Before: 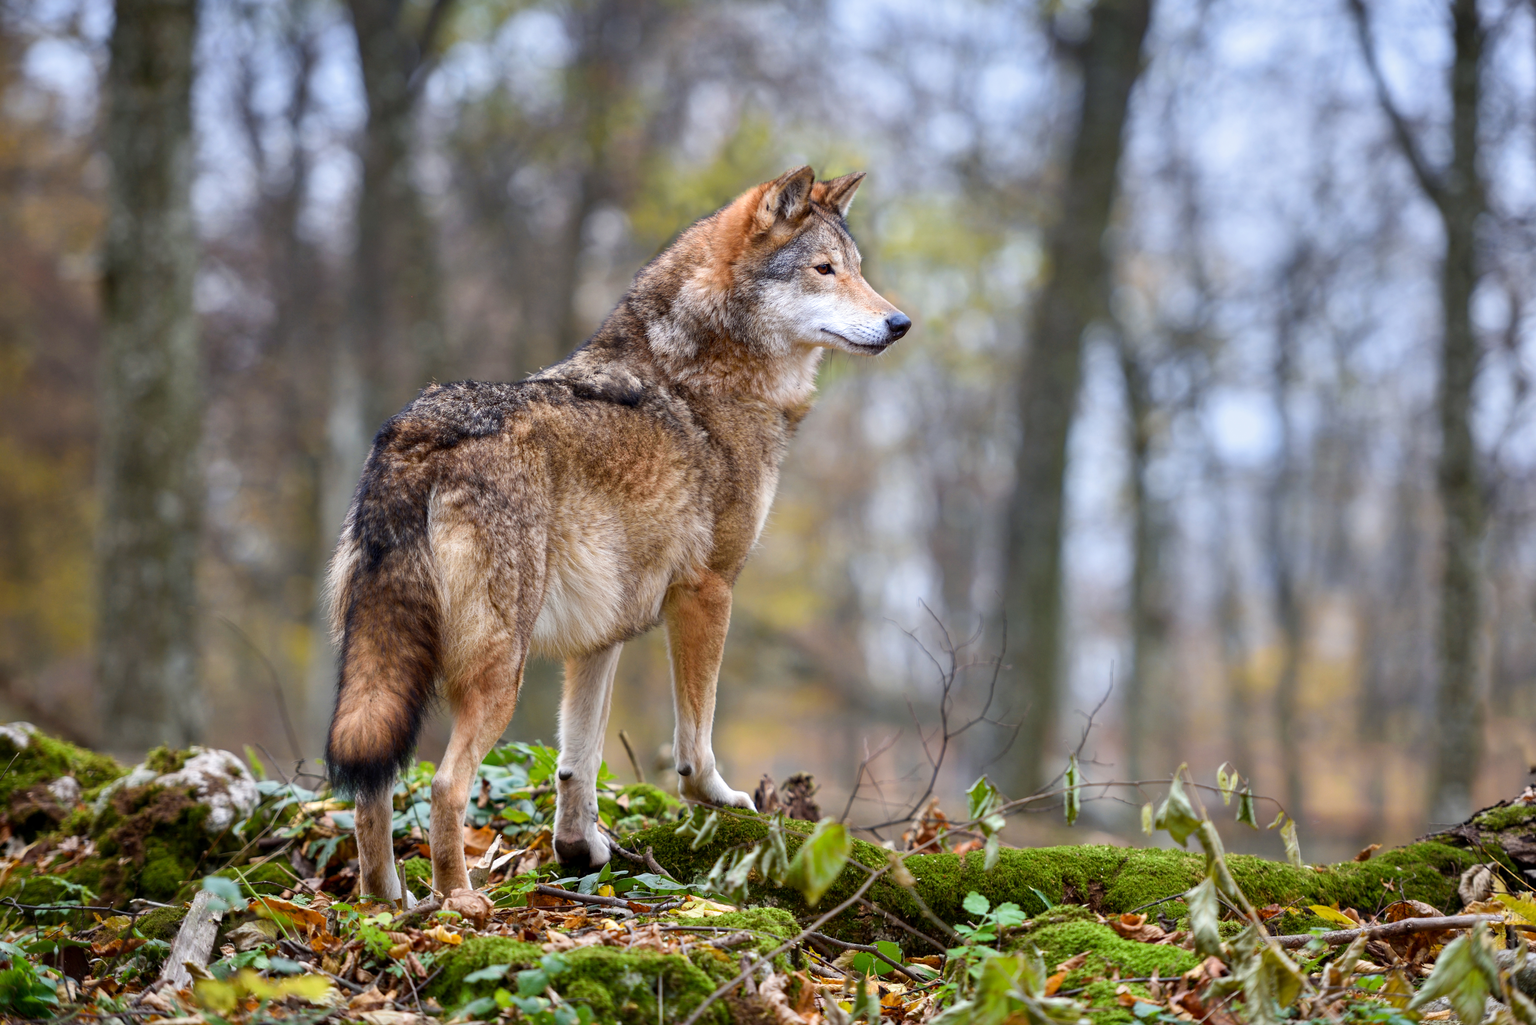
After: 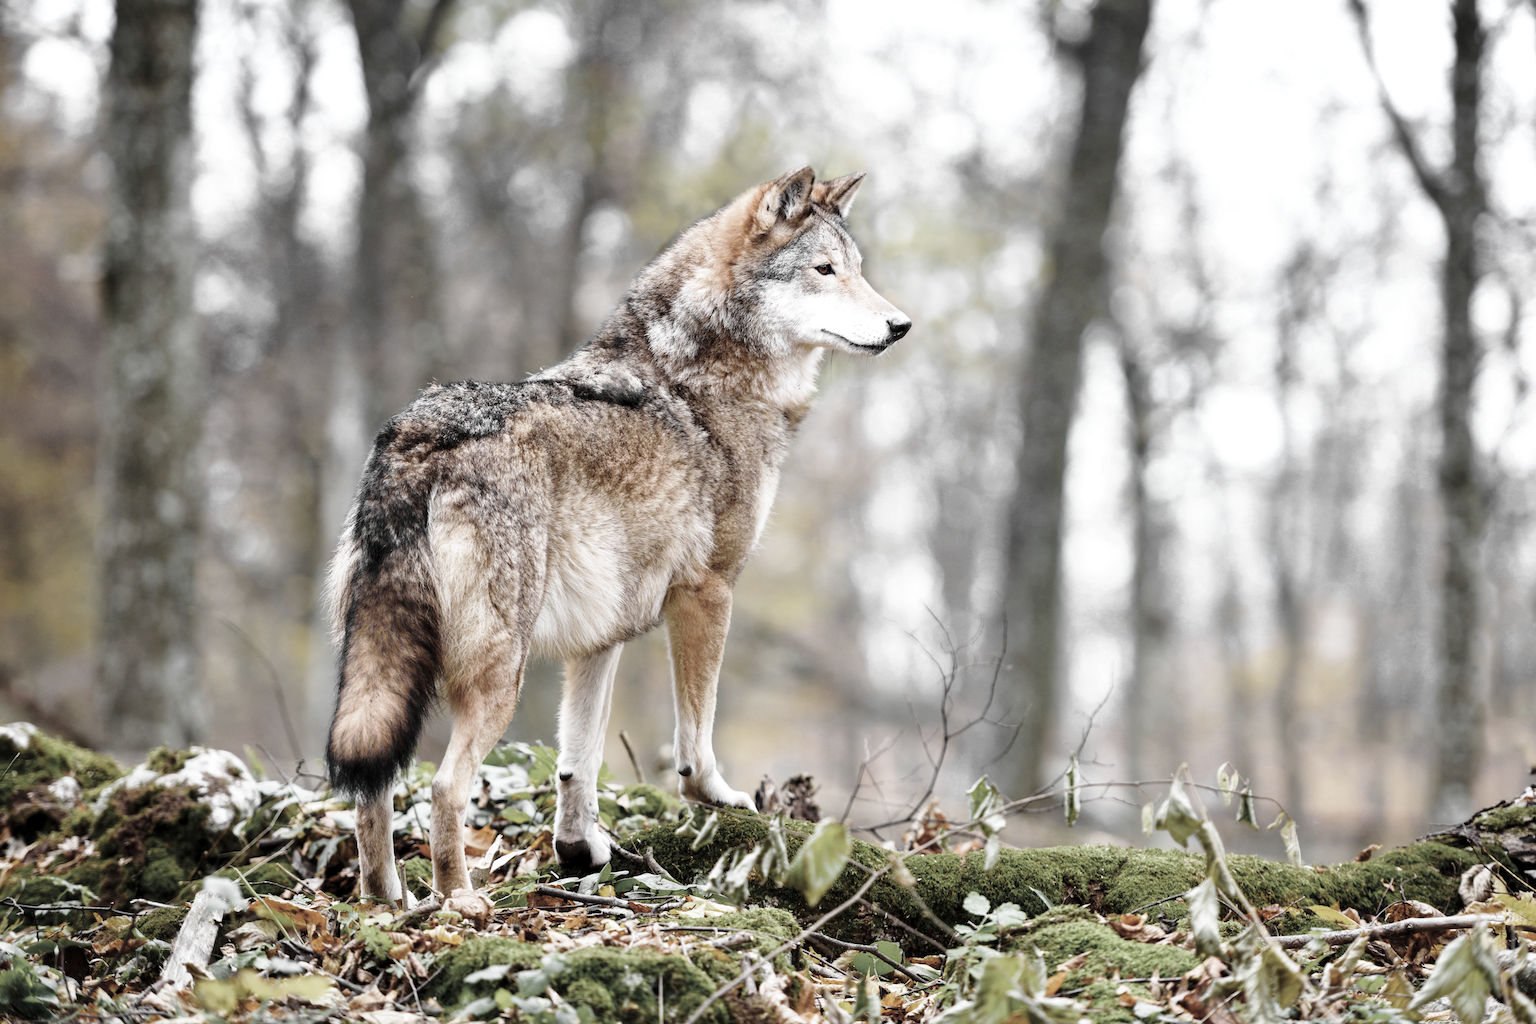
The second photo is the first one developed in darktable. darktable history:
color zones: curves: ch0 [(0, 0.613) (0.01, 0.613) (0.245, 0.448) (0.498, 0.529) (0.642, 0.665) (0.879, 0.777) (0.99, 0.613)]; ch1 [(0, 0.035) (0.121, 0.189) (0.259, 0.197) (0.415, 0.061) (0.589, 0.022) (0.732, 0.022) (0.857, 0.026) (0.991, 0.053)]
base curve: curves: ch0 [(0, 0) (0.028, 0.03) (0.121, 0.232) (0.46, 0.748) (0.859, 0.968) (1, 1)], preserve colors none
